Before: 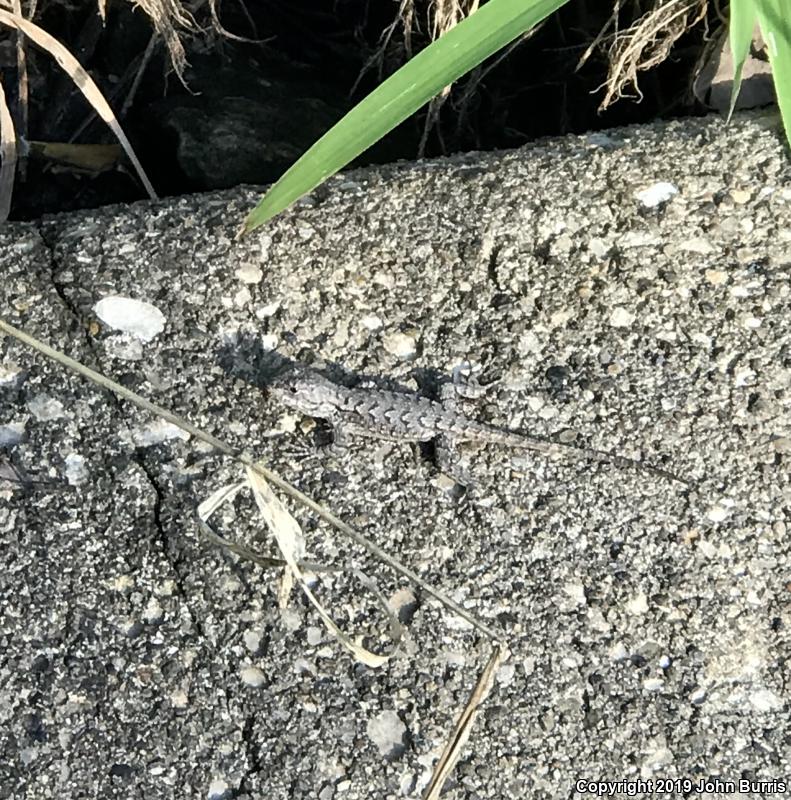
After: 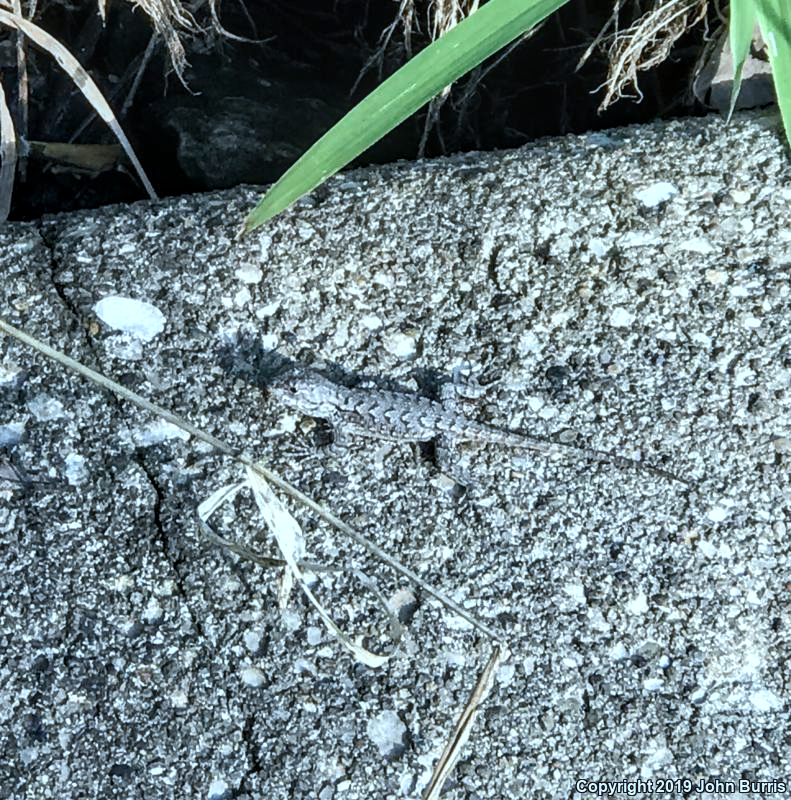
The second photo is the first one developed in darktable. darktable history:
local contrast: on, module defaults
color calibration: output R [1.063, -0.012, -0.003, 0], output G [0, 1.022, 0.021, 0], output B [-0.079, 0.047, 1, 0], illuminant custom, x 0.389, y 0.387, temperature 3838.64 K
